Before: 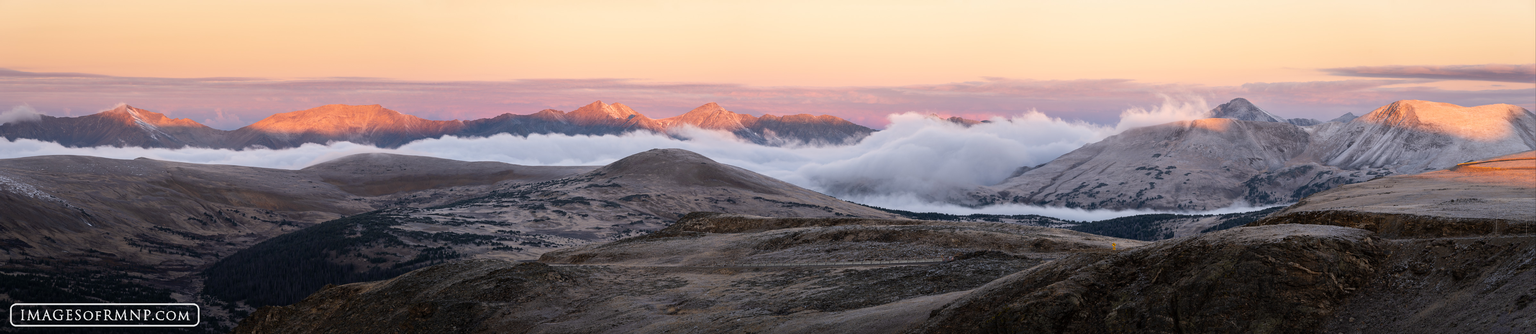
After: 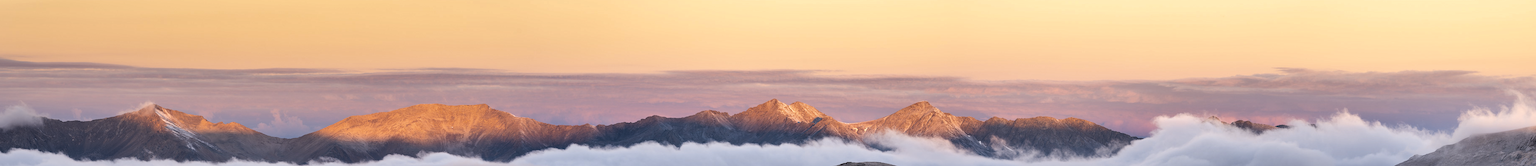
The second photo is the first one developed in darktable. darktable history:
tone equalizer: -7 EV 0.18 EV, -6 EV 0.12 EV, -5 EV 0.08 EV, -4 EV 0.04 EV, -2 EV -0.02 EV, -1 EV -0.04 EV, +0 EV -0.06 EV, luminance estimator HSV value / RGB max
color contrast: green-magenta contrast 0.8, blue-yellow contrast 1.1, unbound 0
crop: left 0.579%, top 7.627%, right 23.167%, bottom 54.275%
rgb levels: levels [[0.034, 0.472, 0.904], [0, 0.5, 1], [0, 0.5, 1]]
shadows and highlights: shadows 12, white point adjustment 1.2, soften with gaussian
